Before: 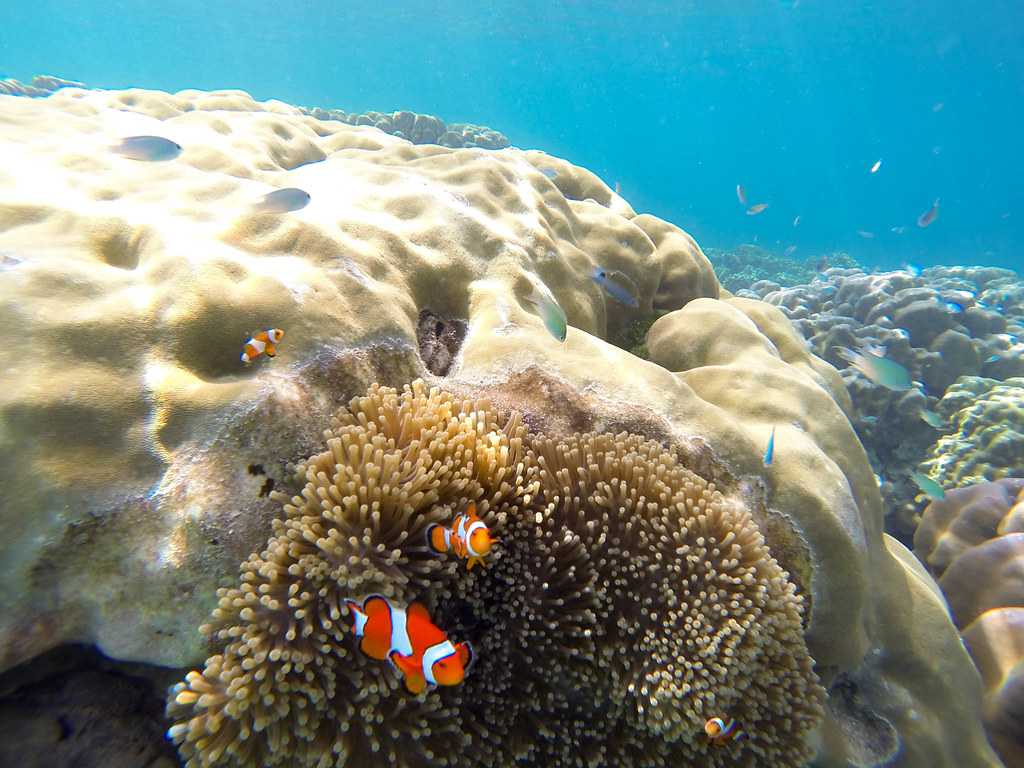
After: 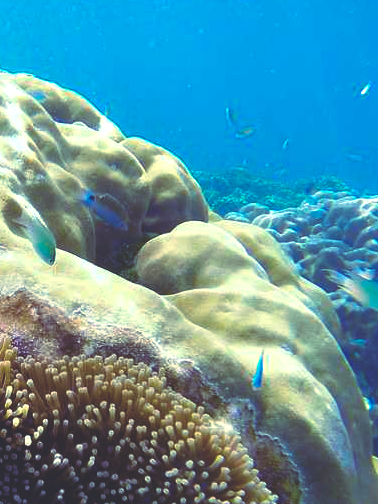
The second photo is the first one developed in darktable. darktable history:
rgb curve: curves: ch0 [(0, 0.186) (0.314, 0.284) (0.576, 0.466) (0.805, 0.691) (0.936, 0.886)]; ch1 [(0, 0.186) (0.314, 0.284) (0.581, 0.534) (0.771, 0.746) (0.936, 0.958)]; ch2 [(0, 0.216) (0.275, 0.39) (1, 1)], mode RGB, independent channels, compensate middle gray true, preserve colors none
exposure: black level correction 0.011, compensate highlight preservation false
color balance rgb: linear chroma grading › global chroma 15%, perceptual saturation grading › global saturation 30%
contrast equalizer: octaves 7, y [[0.6 ×6], [0.55 ×6], [0 ×6], [0 ×6], [0 ×6]], mix 0.3
crop and rotate: left 49.936%, top 10.094%, right 13.136%, bottom 24.256%
